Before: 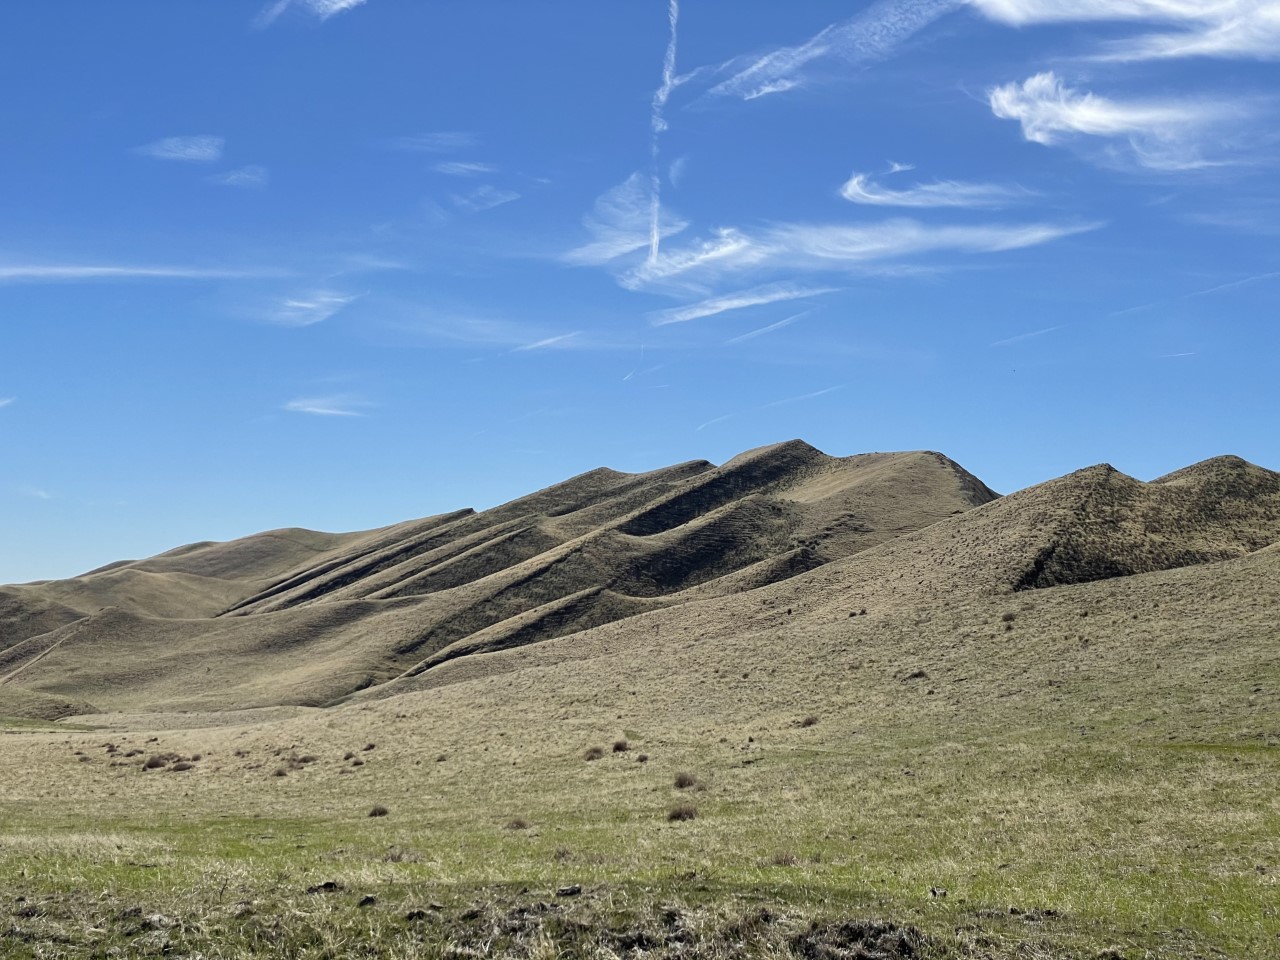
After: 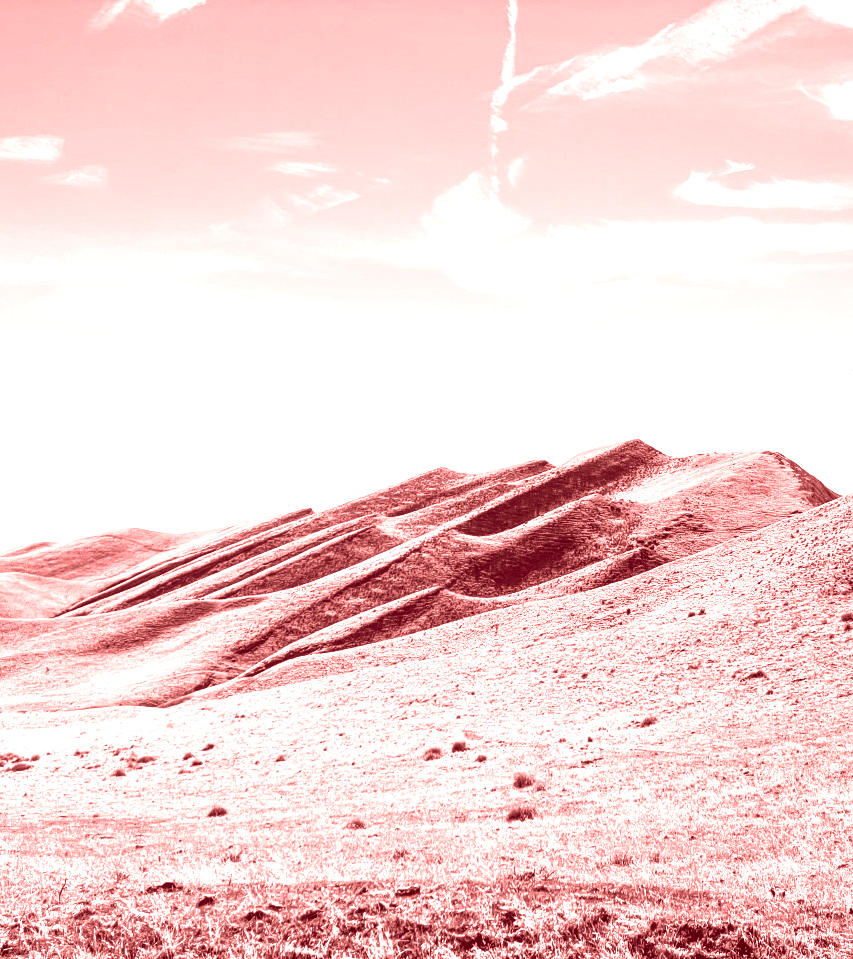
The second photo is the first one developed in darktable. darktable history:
exposure: black level correction 0, exposure 1.45 EV, compensate exposure bias true, compensate highlight preservation false
contrast brightness saturation: contrast 0.13, brightness -0.24, saturation 0.14
color correction: highlights a* 40, highlights b* 40, saturation 0.69
crop and rotate: left 12.648%, right 20.685%
local contrast: on, module defaults
shadows and highlights: shadows 0, highlights 40
colorize: saturation 60%, source mix 100%
